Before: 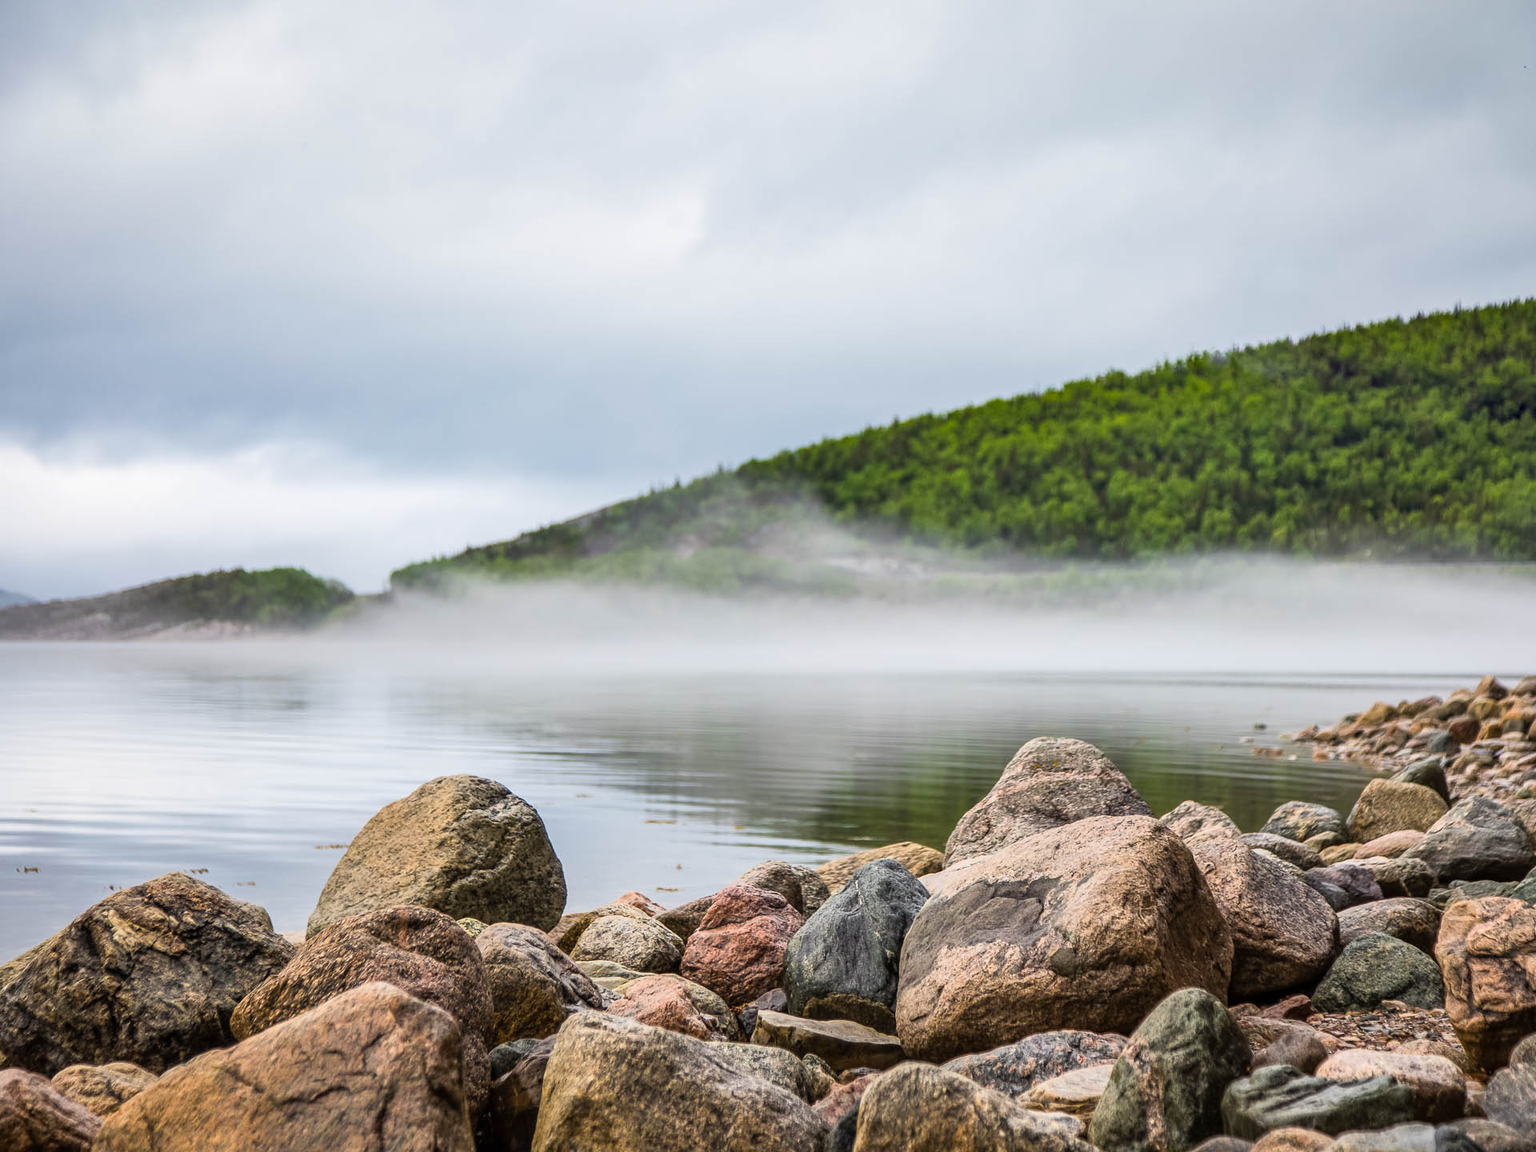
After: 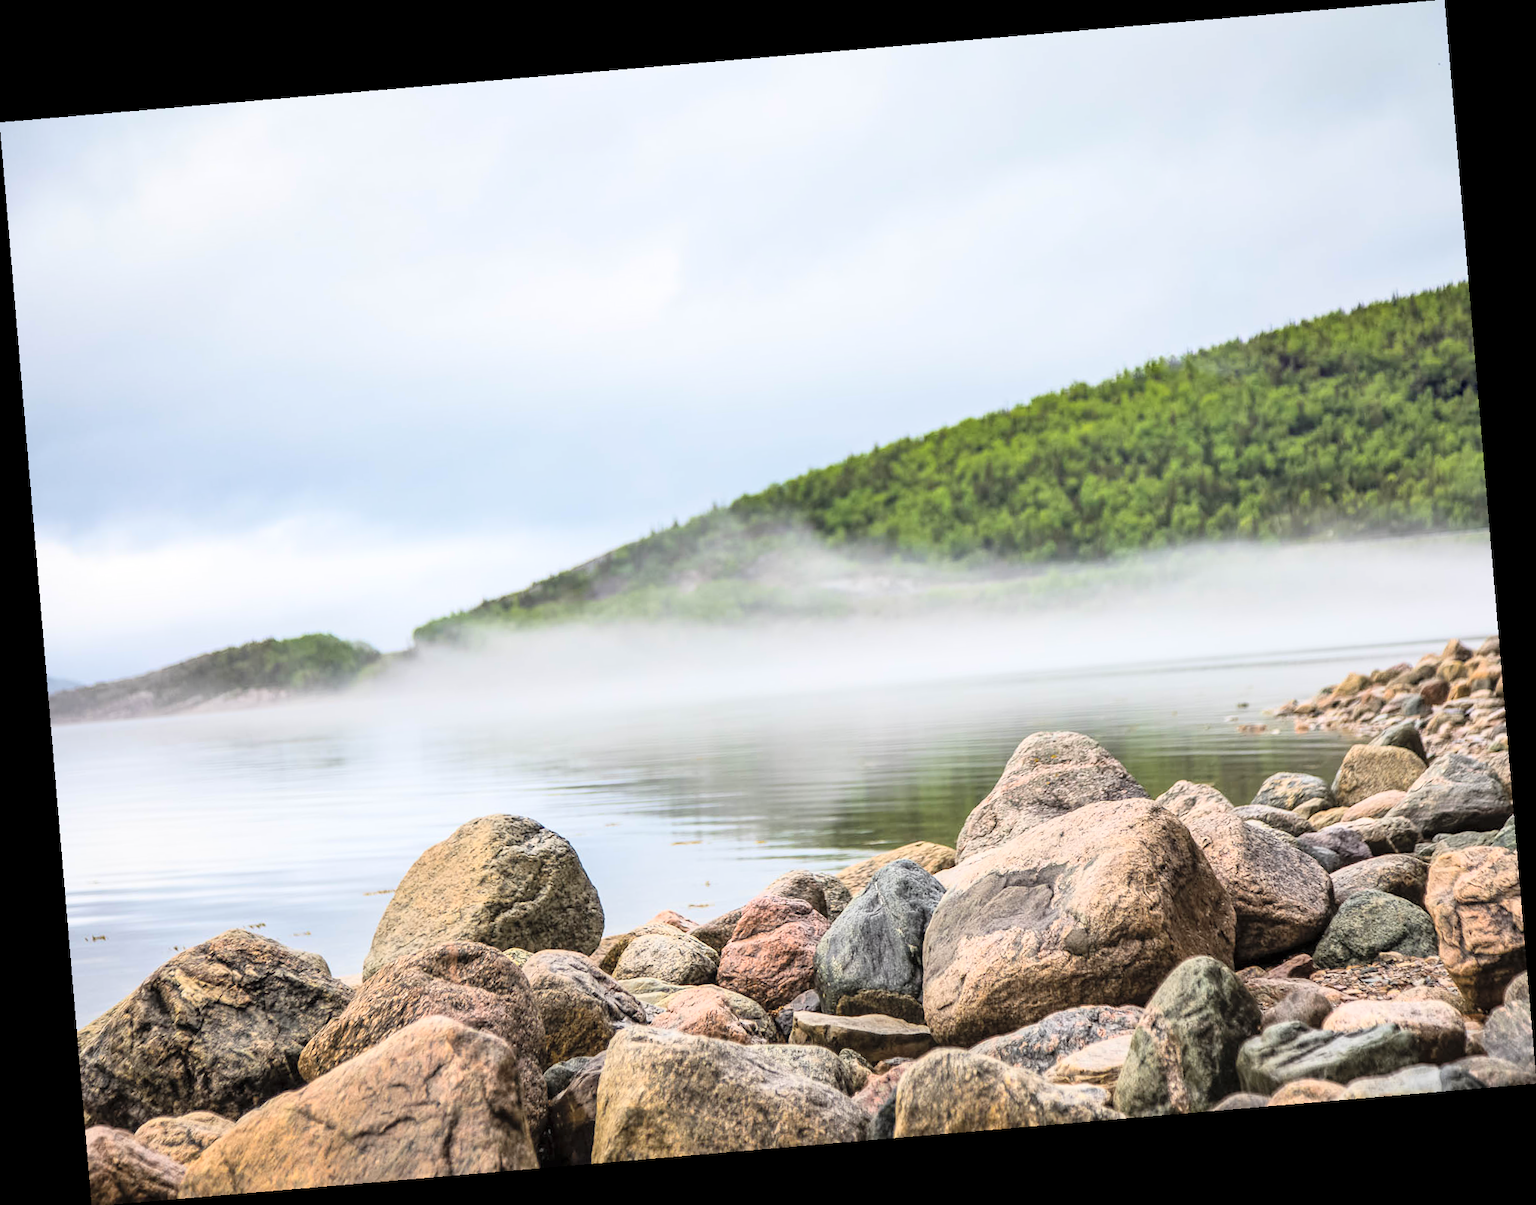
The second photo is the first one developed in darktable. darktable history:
global tonemap: drago (0.7, 100)
contrast brightness saturation: contrast 0.14
rotate and perspective: rotation -4.86°, automatic cropping off
